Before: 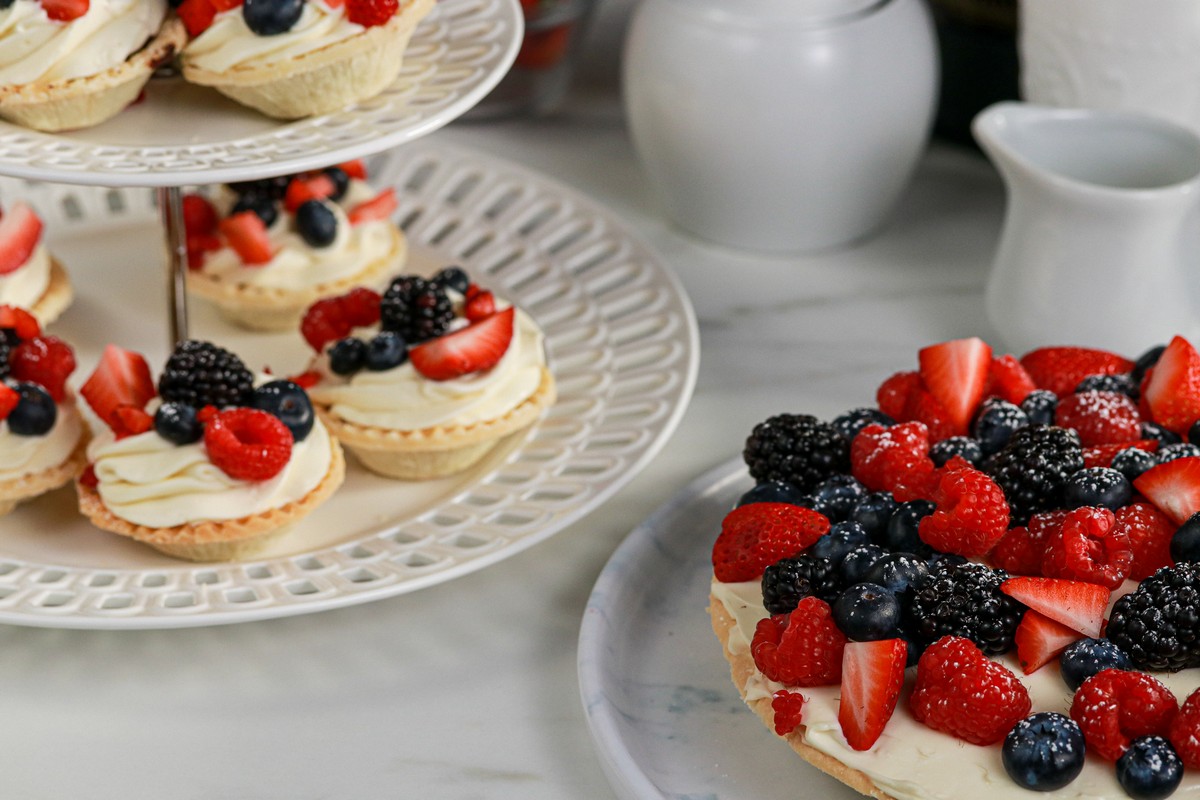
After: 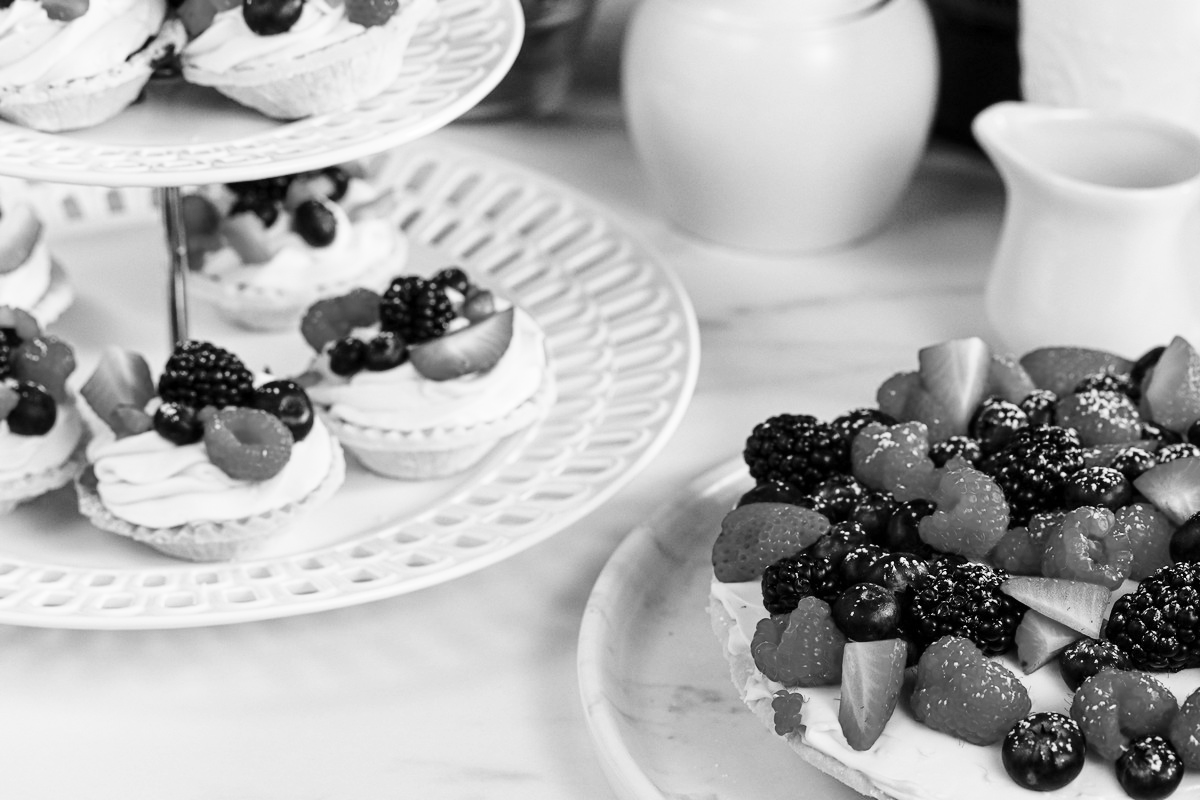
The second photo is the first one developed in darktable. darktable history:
base curve: curves: ch0 [(0, 0) (0.032, 0.037) (0.105, 0.228) (0.435, 0.76) (0.856, 0.983) (1, 1)], preserve colors none
contrast brightness saturation: saturation 0.13
monochrome: on, module defaults
